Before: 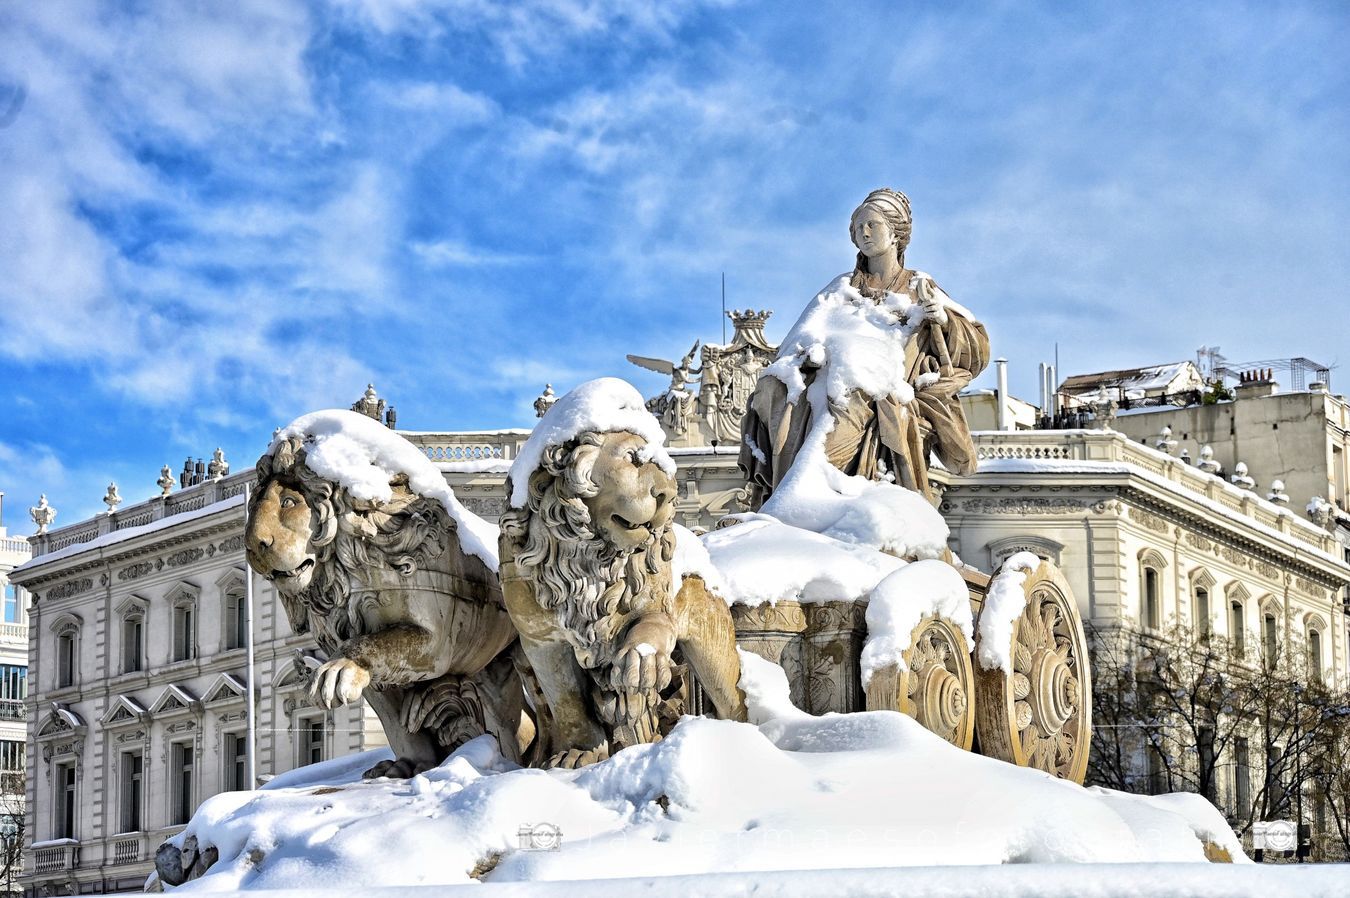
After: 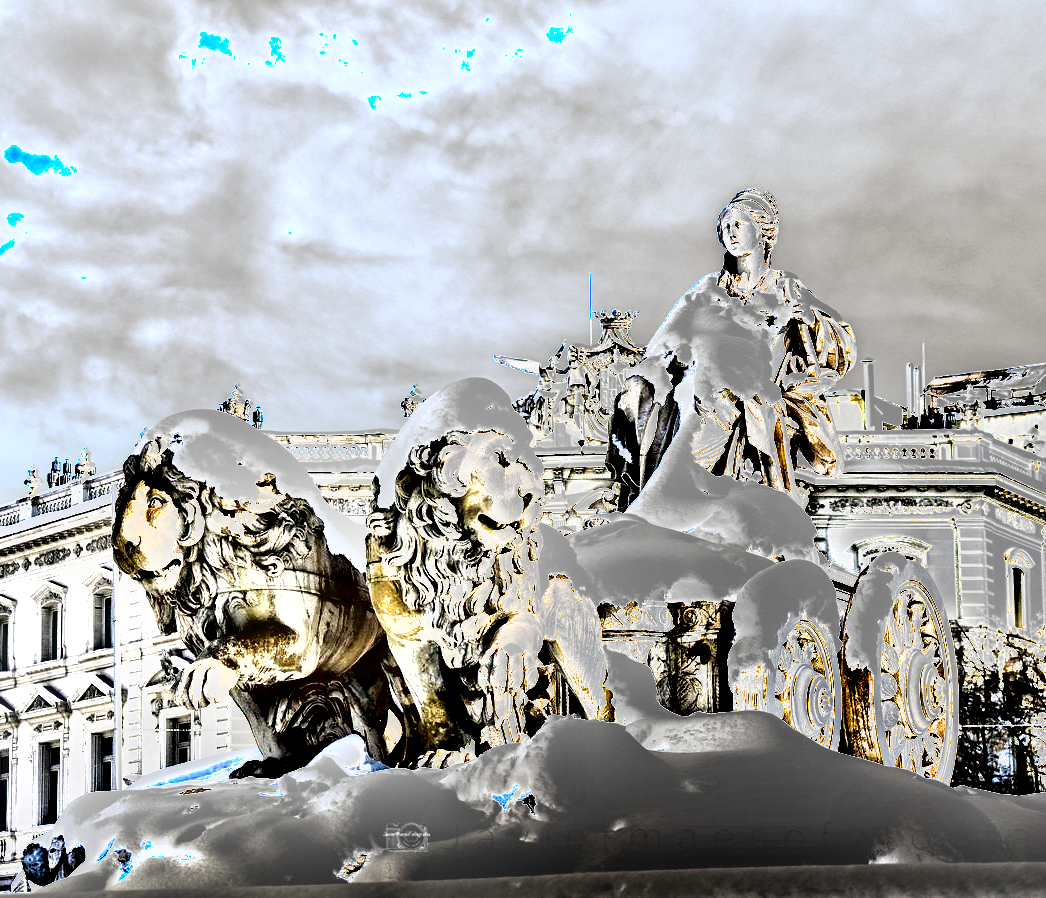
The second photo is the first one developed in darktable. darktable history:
exposure: exposure 2.235 EV, compensate highlight preservation false
crop: left 9.889%, right 12.58%
shadows and highlights: low approximation 0.01, soften with gaussian
